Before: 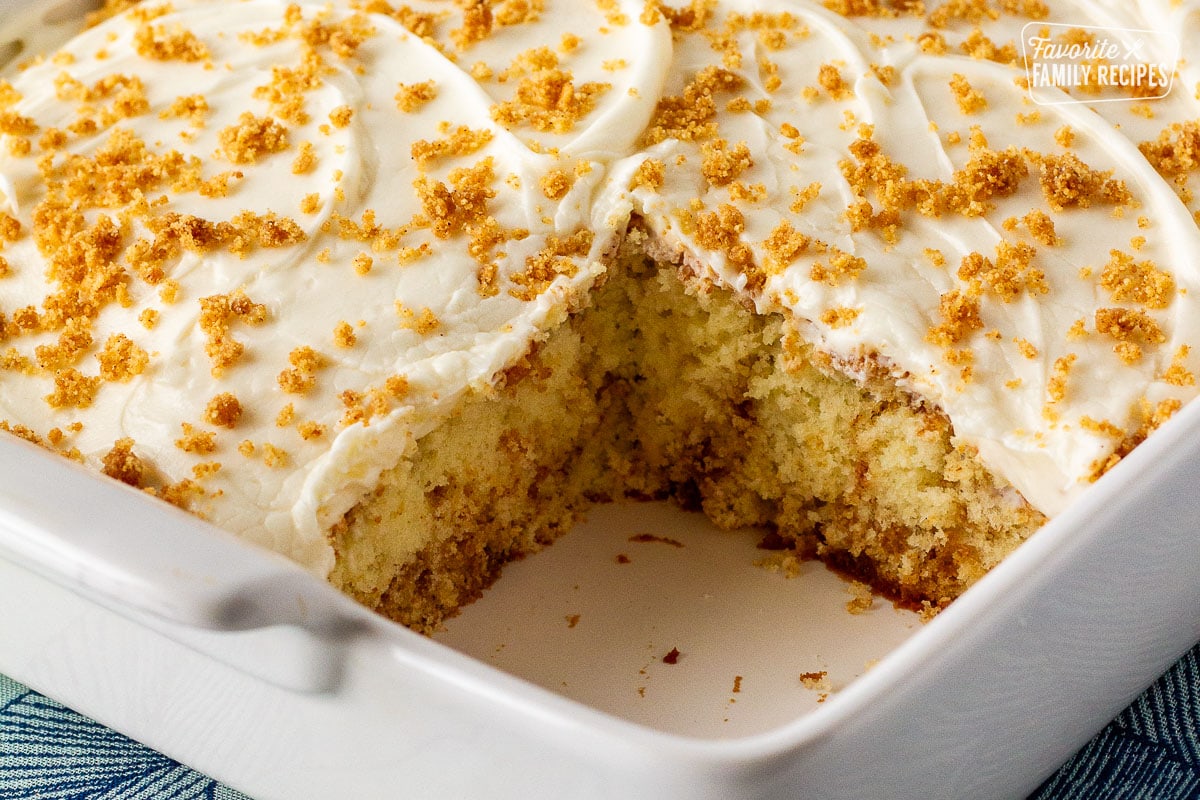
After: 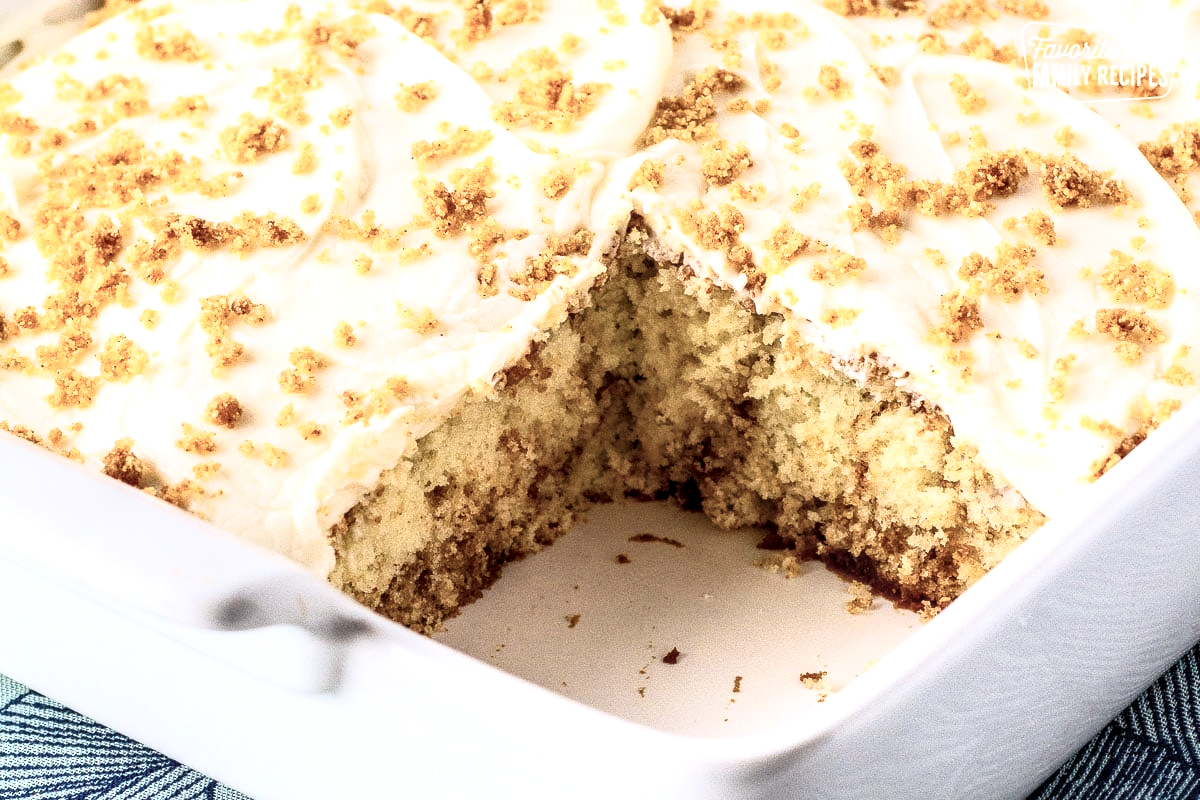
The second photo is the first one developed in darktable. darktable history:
contrast brightness saturation: contrast 0.43, brightness 0.548, saturation -0.186
color calibration: illuminant as shot in camera, x 0.358, y 0.373, temperature 4628.91 K, saturation algorithm version 1 (2020)
local contrast: detail 150%
